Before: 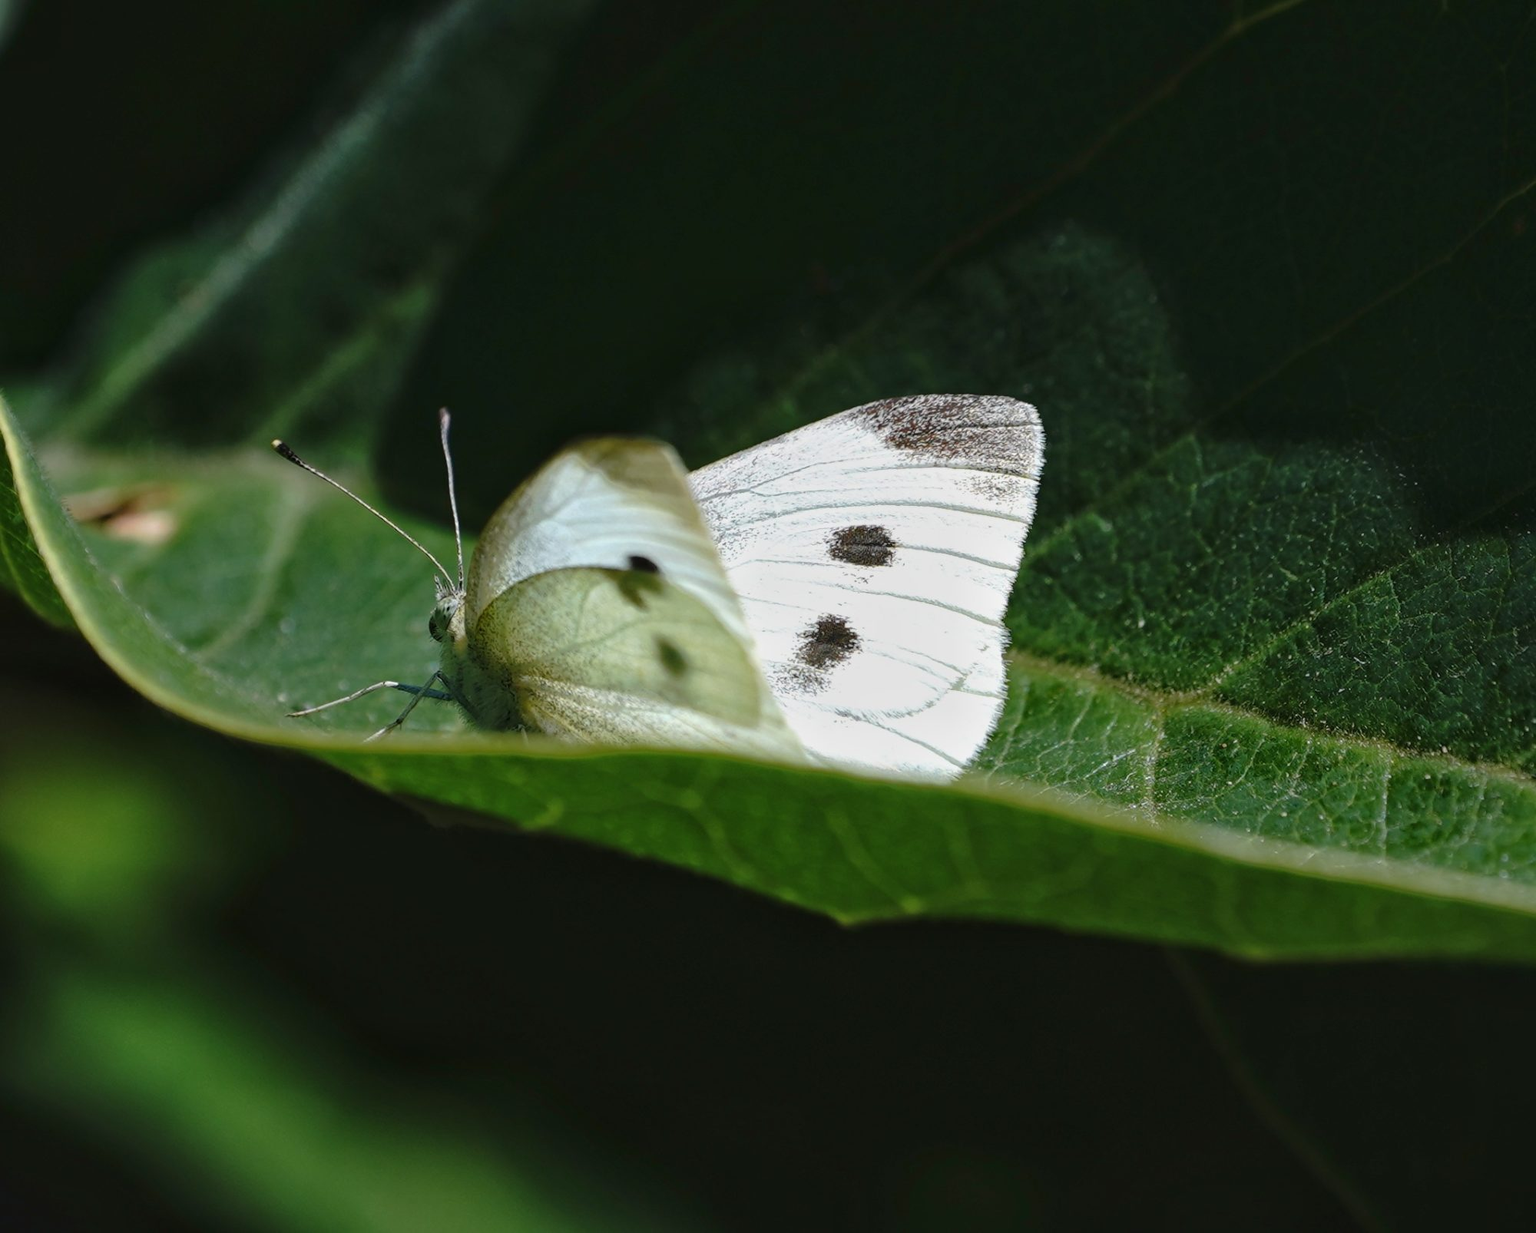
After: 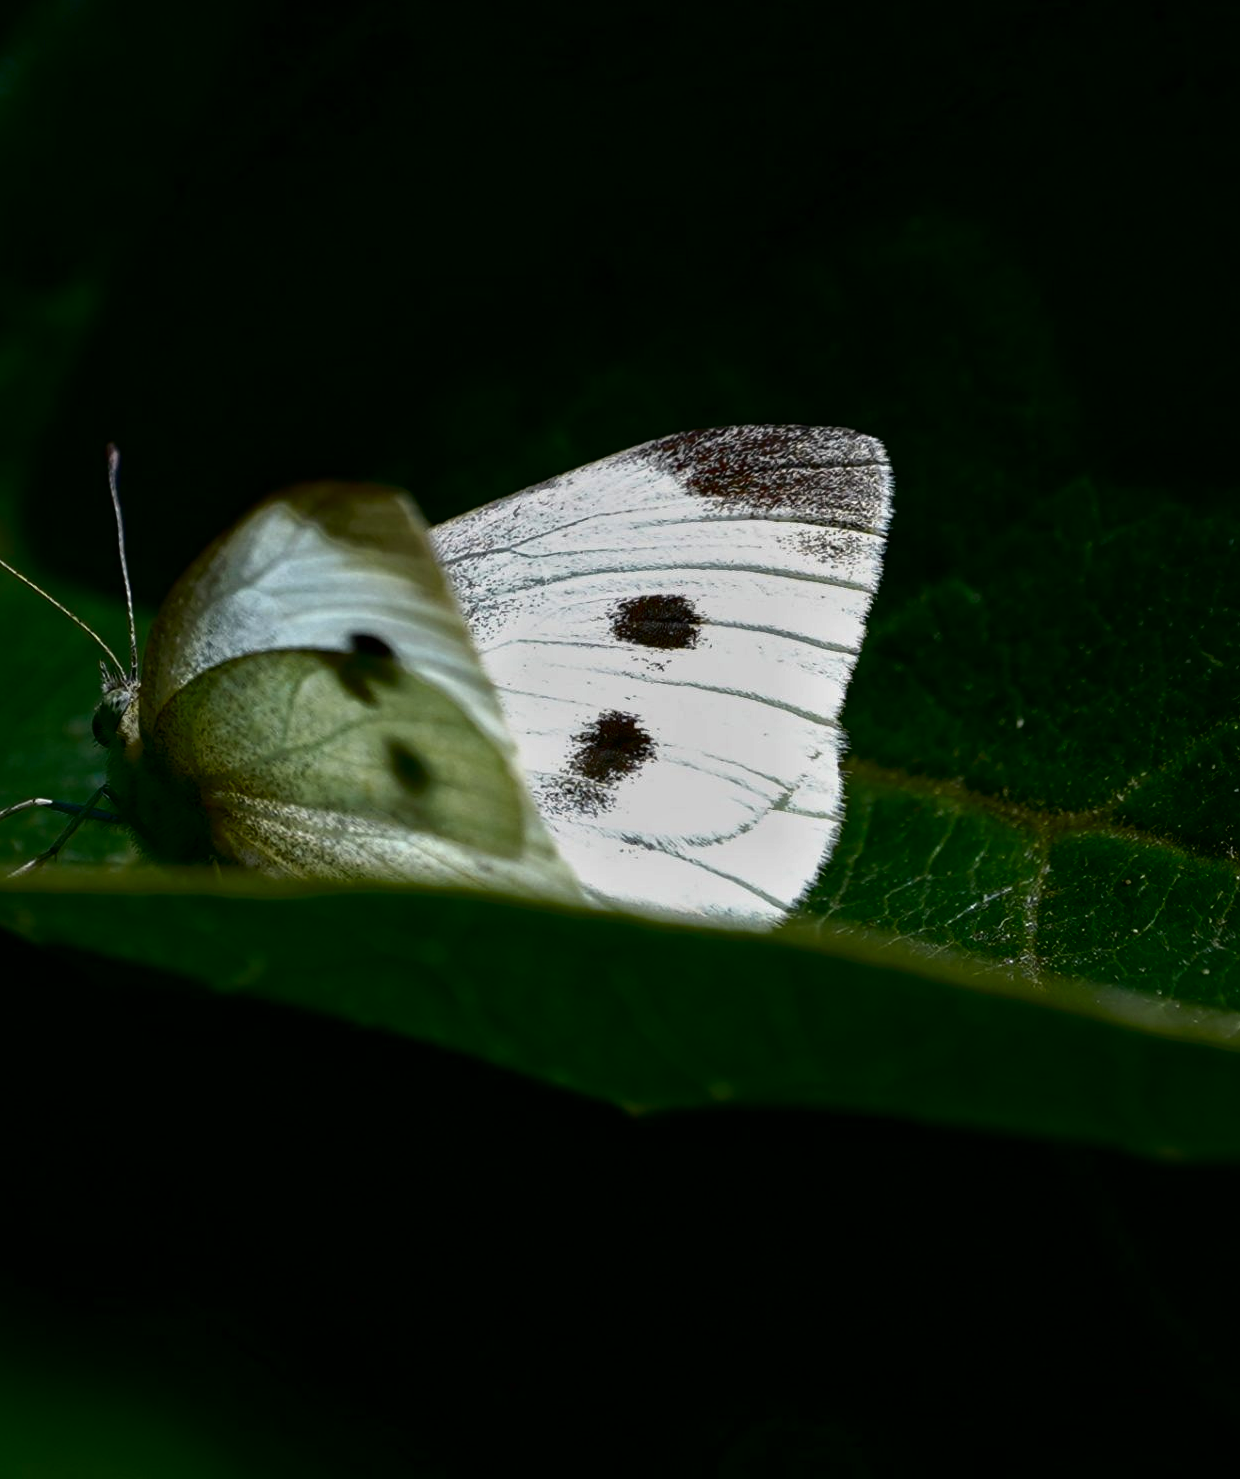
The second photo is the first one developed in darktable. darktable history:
contrast brightness saturation: contrast 0.089, brightness -0.592, saturation 0.173
crop and rotate: left 23.338%, top 5.63%, right 14.642%, bottom 2.253%
